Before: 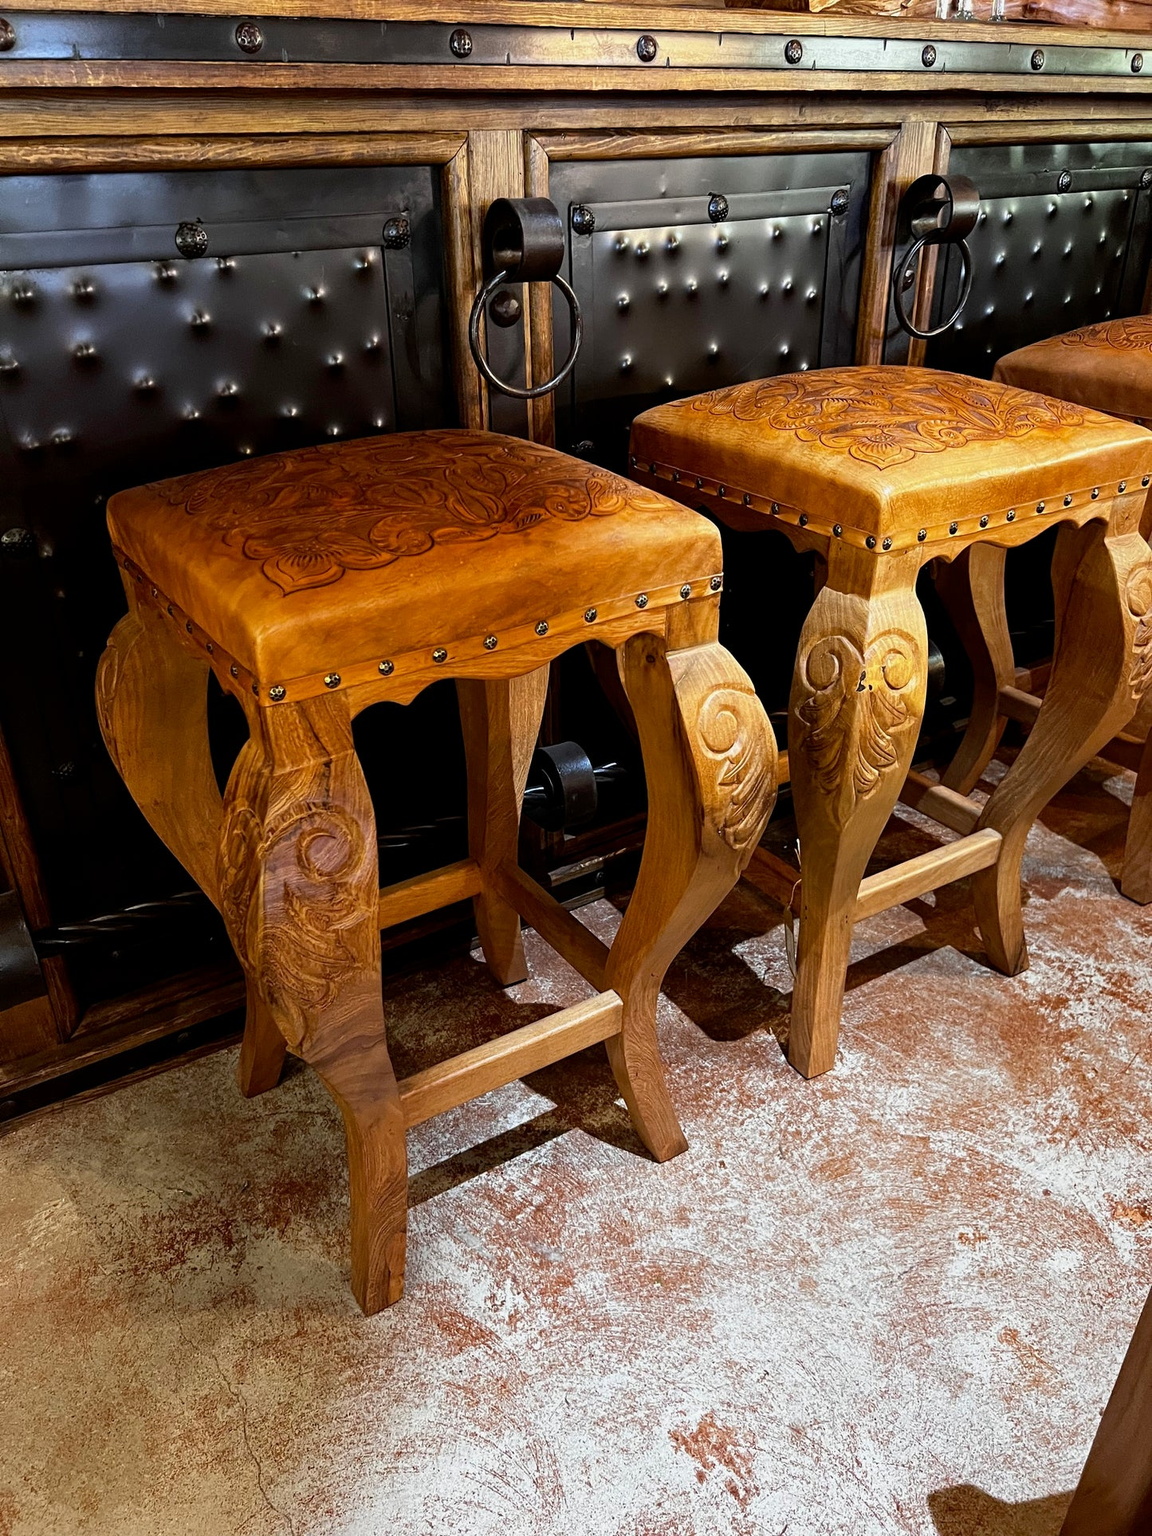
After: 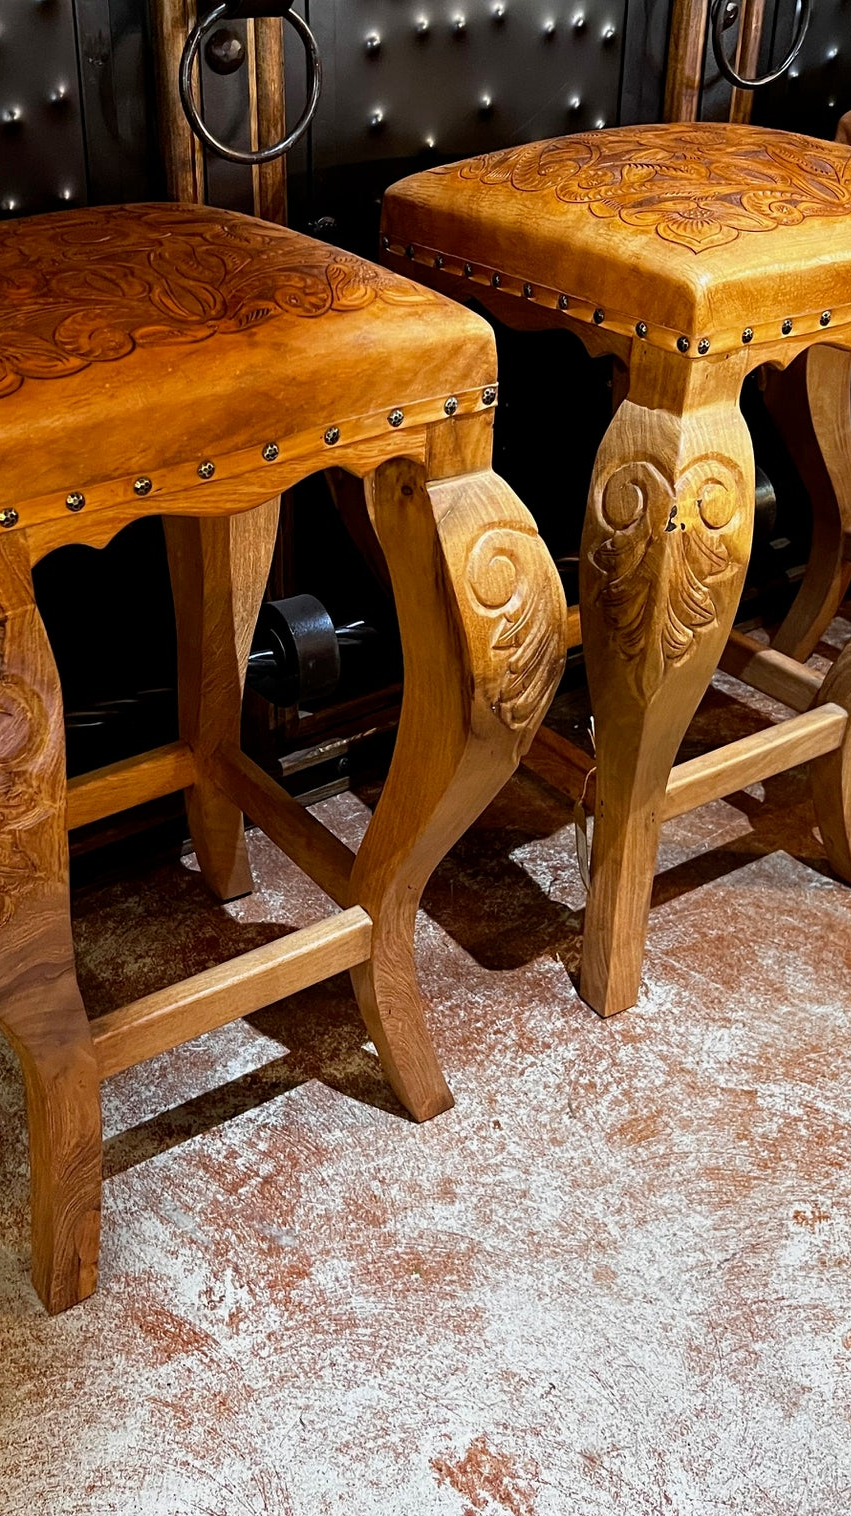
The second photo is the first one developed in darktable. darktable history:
crop and rotate: left 28.329%, top 17.466%, right 12.776%, bottom 3.83%
